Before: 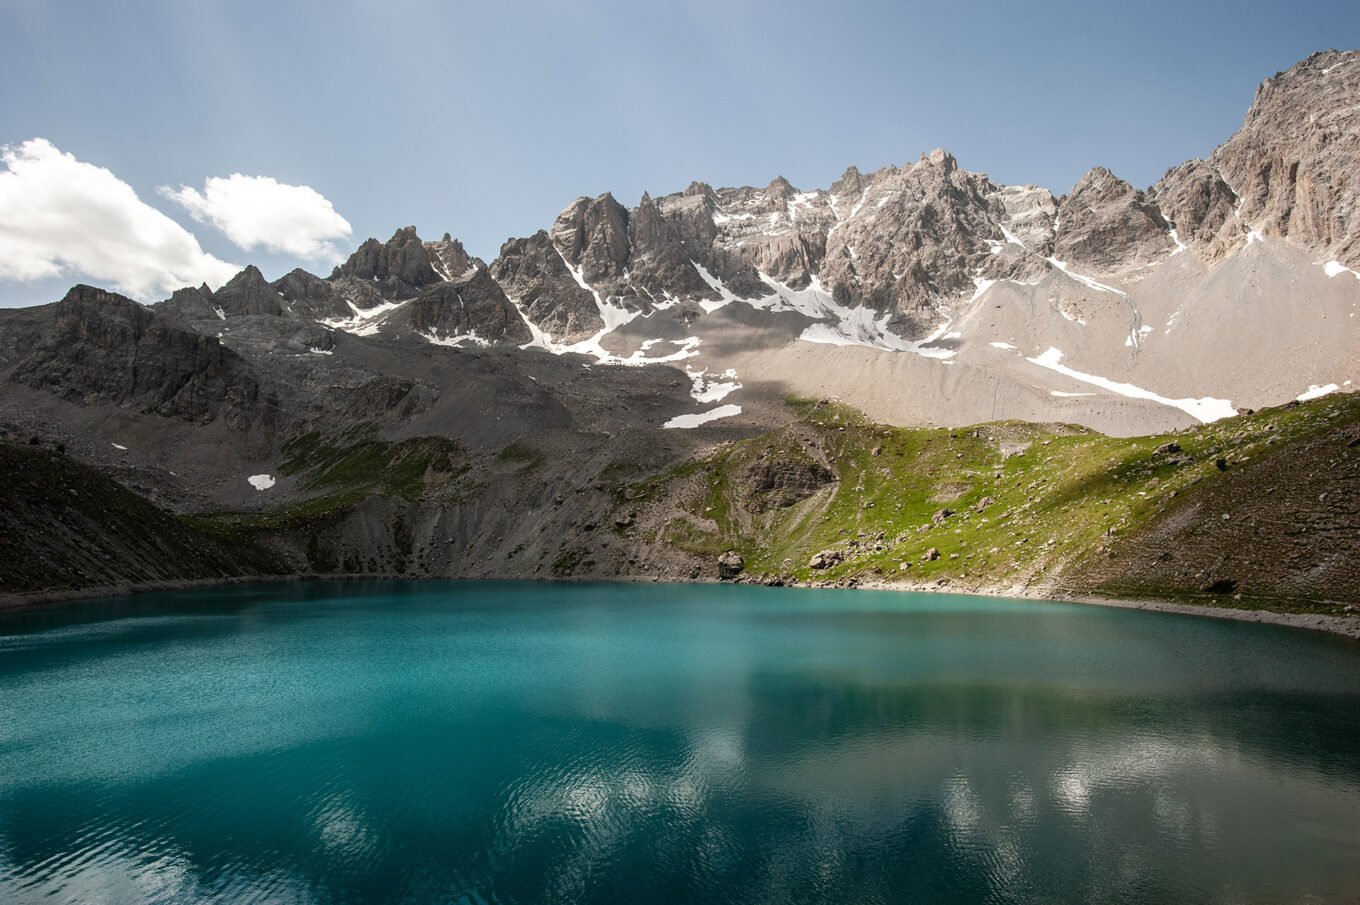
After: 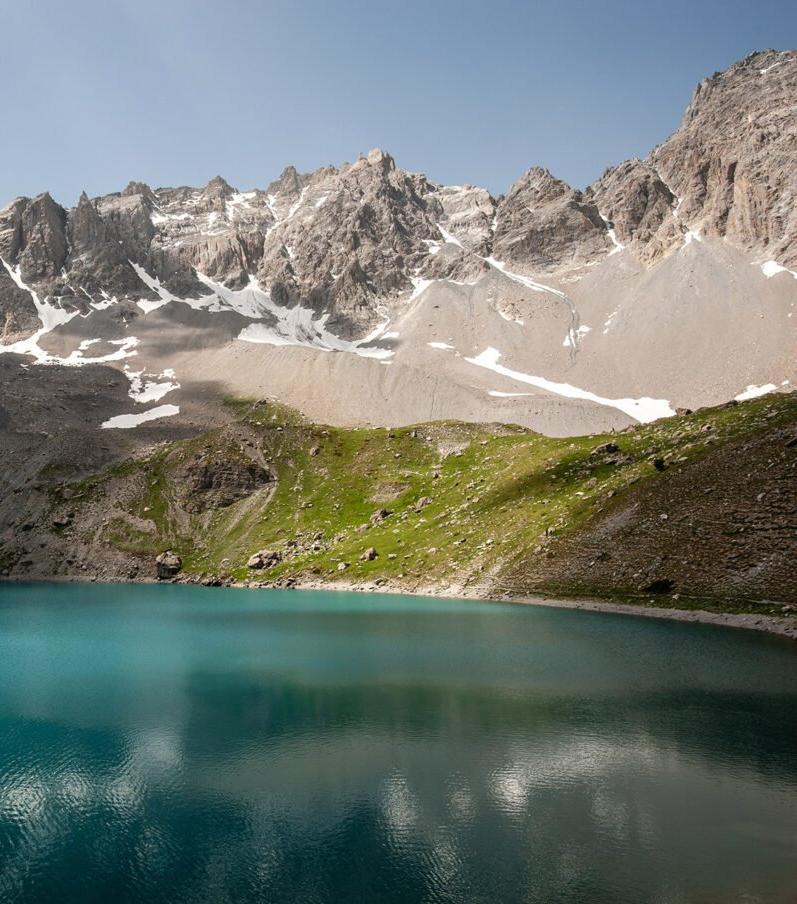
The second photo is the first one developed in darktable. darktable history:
crop: left 41.33%
